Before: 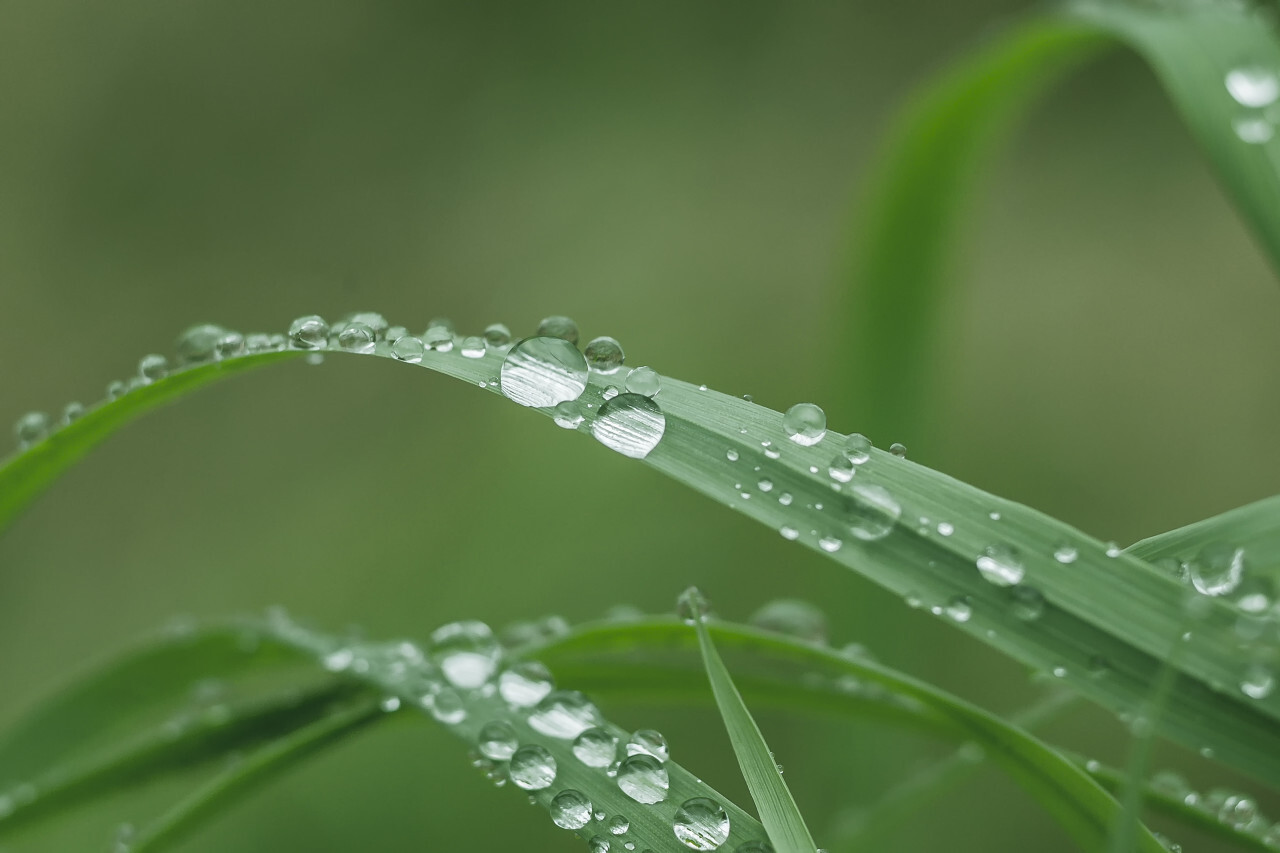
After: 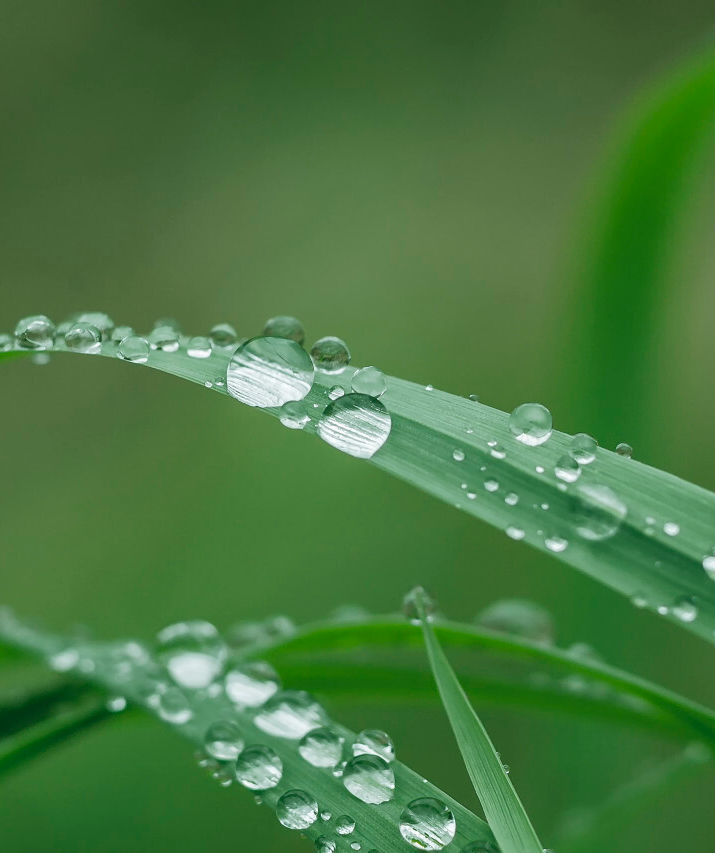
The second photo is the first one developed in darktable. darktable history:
crop: left 21.434%, right 22.675%
